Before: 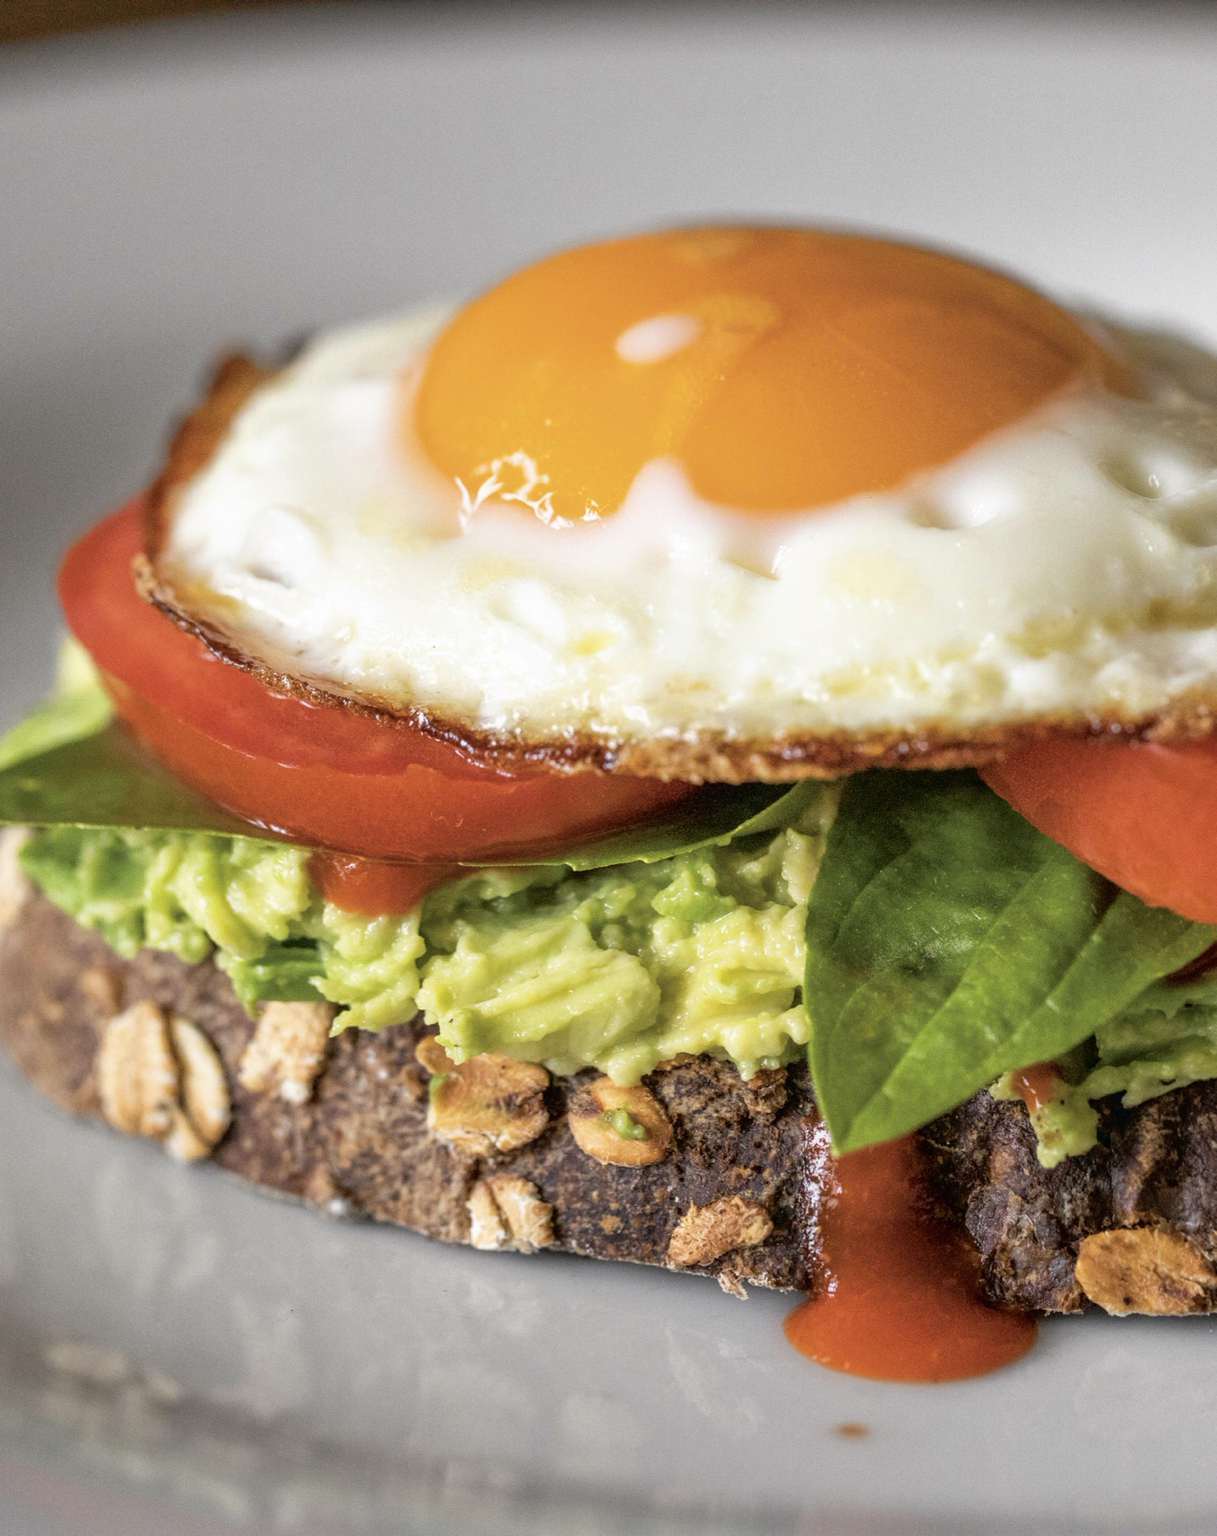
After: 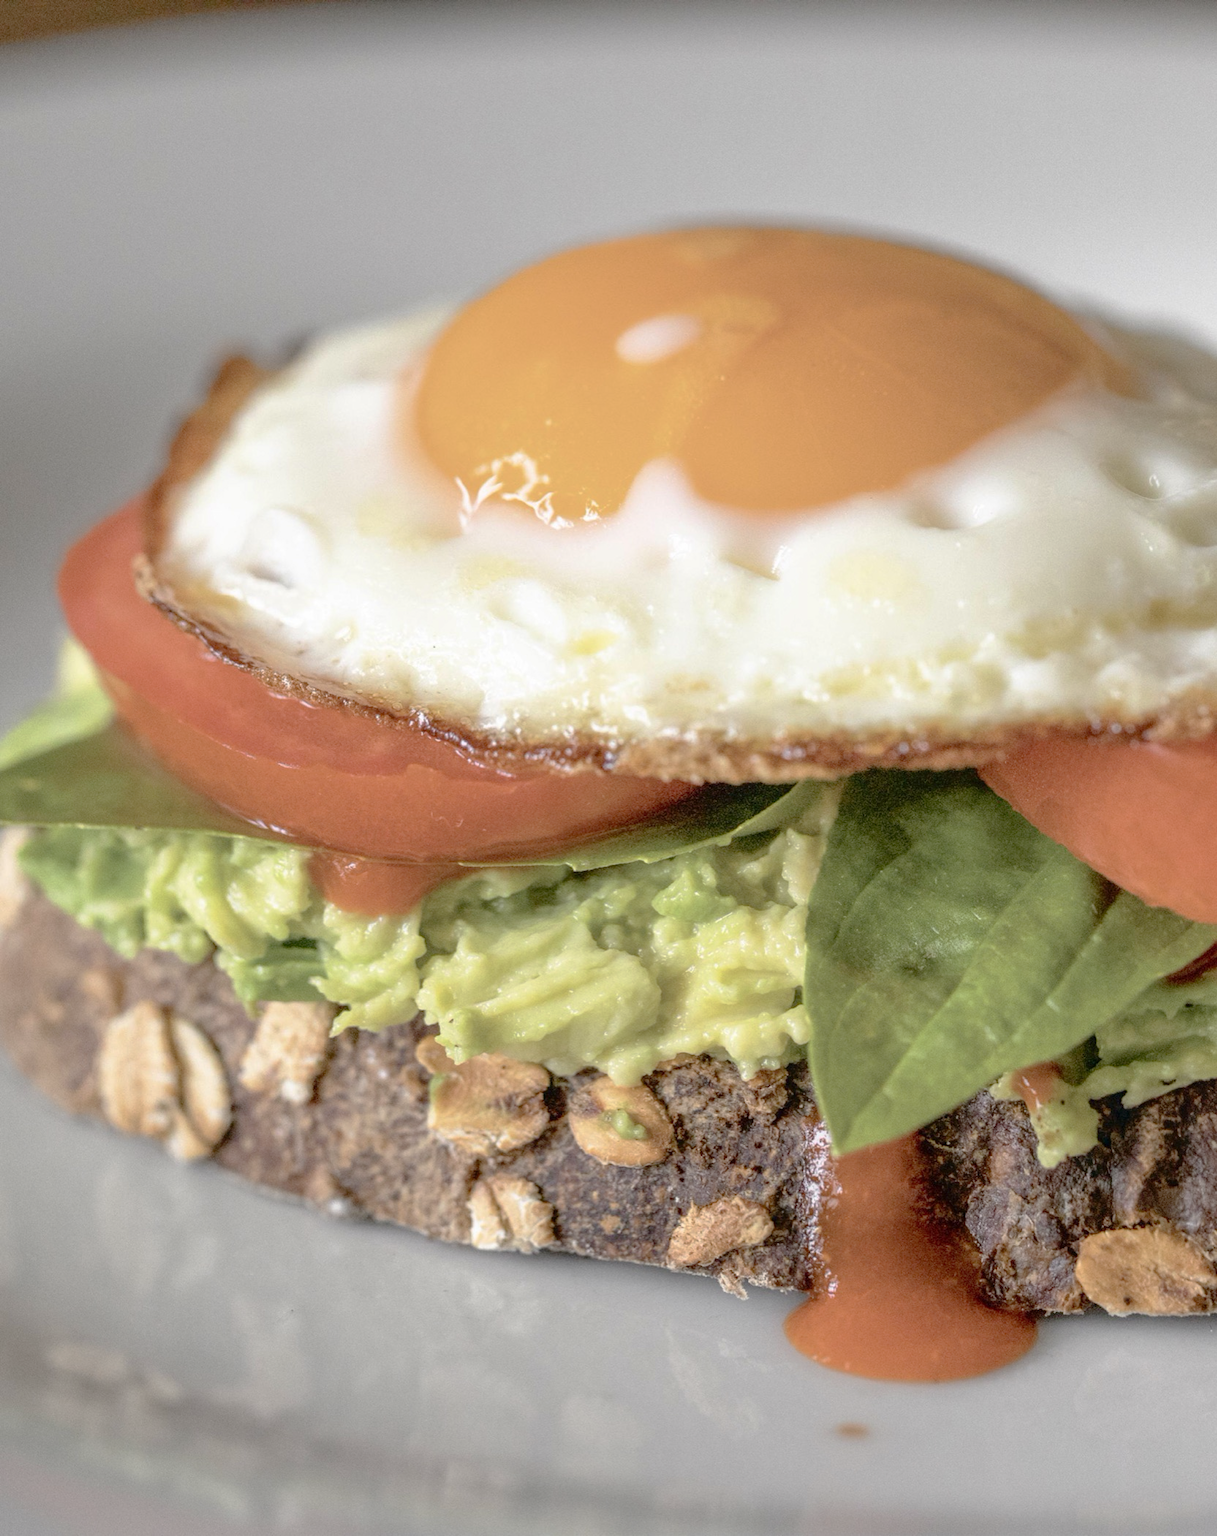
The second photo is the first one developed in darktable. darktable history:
tone curve: curves: ch0 [(0, 0) (0.004, 0.008) (0.077, 0.156) (0.169, 0.29) (0.774, 0.774) (1, 1)], preserve colors none
